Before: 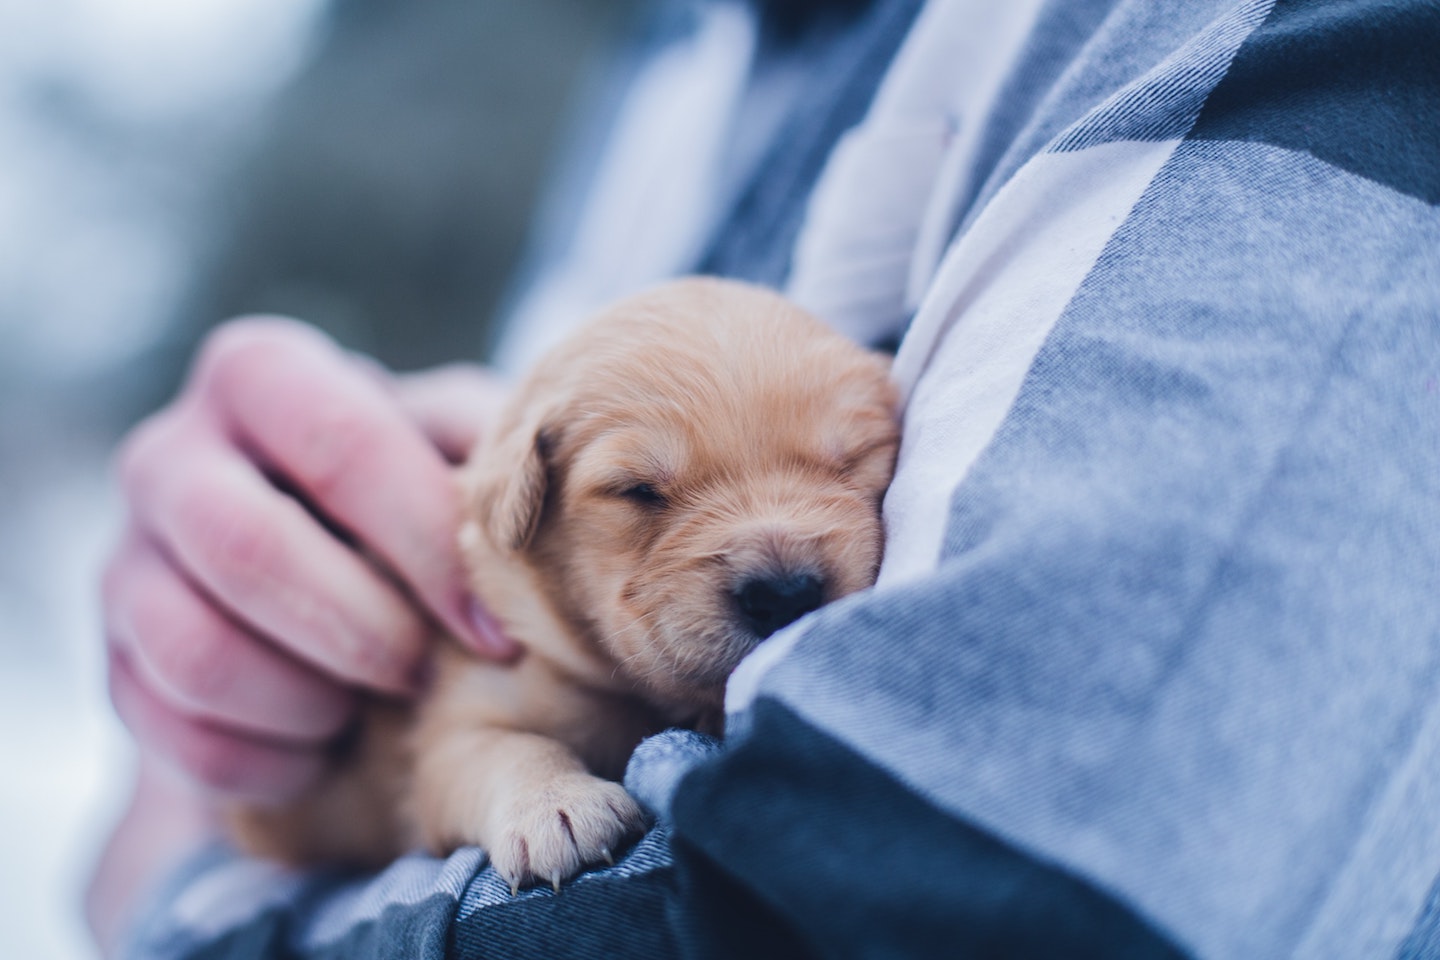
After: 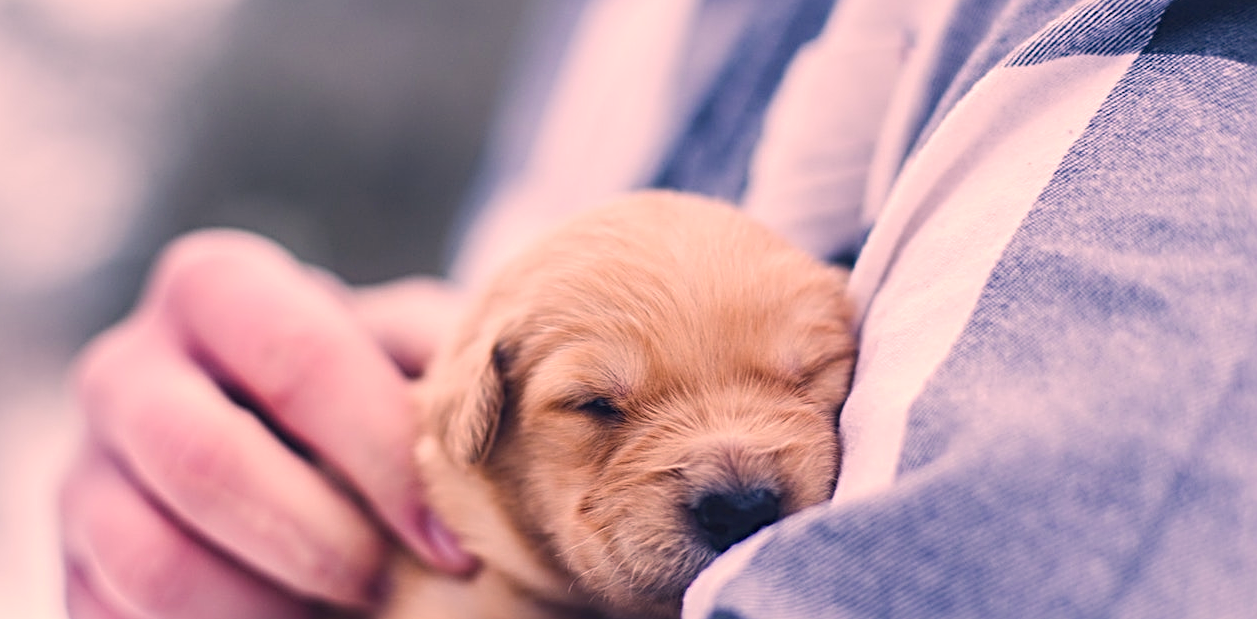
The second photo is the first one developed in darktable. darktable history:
shadows and highlights: radius 44.78, white point adjustment 6.64, compress 79.65%, highlights color adjustment 78.42%, soften with gaussian
crop: left 3.015%, top 8.969%, right 9.647%, bottom 26.457%
color correction: highlights a* 21.16, highlights b* 19.61
sharpen: radius 4
color balance rgb: perceptual saturation grading › global saturation 20%, perceptual saturation grading › highlights -25%, perceptual saturation grading › shadows 25%
